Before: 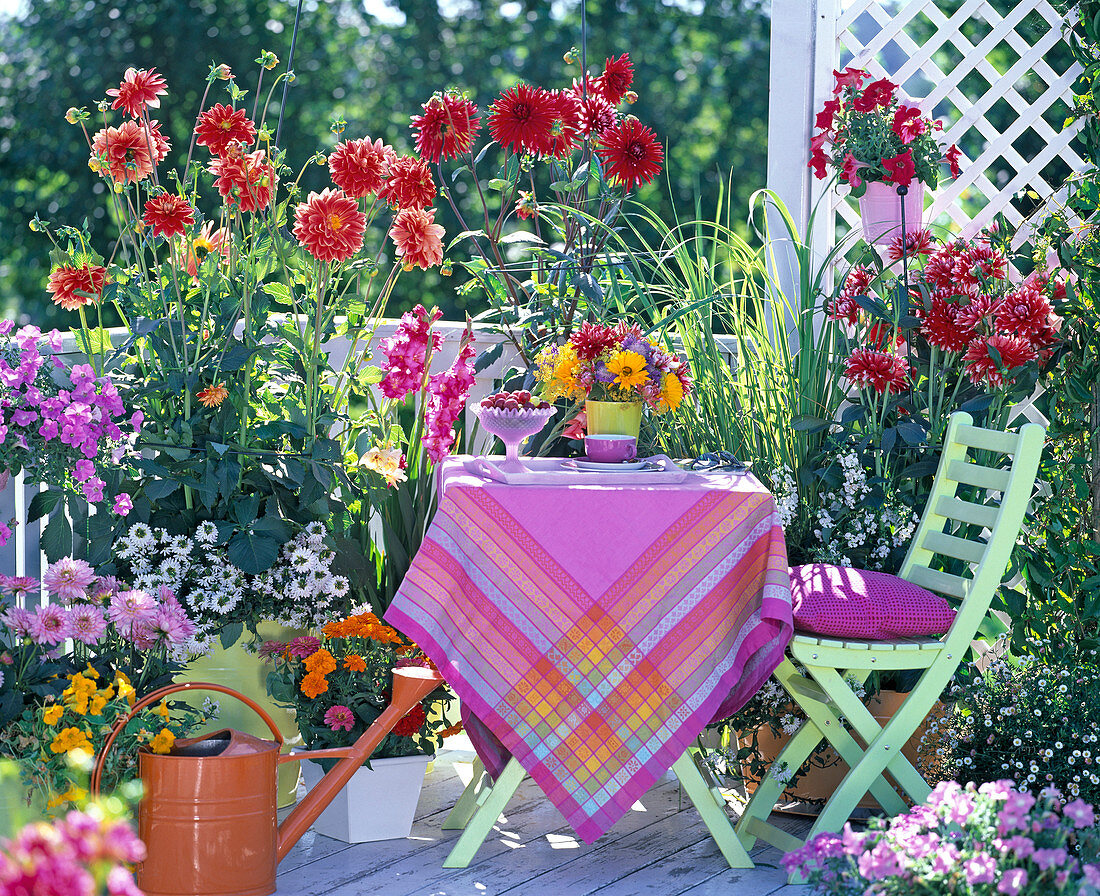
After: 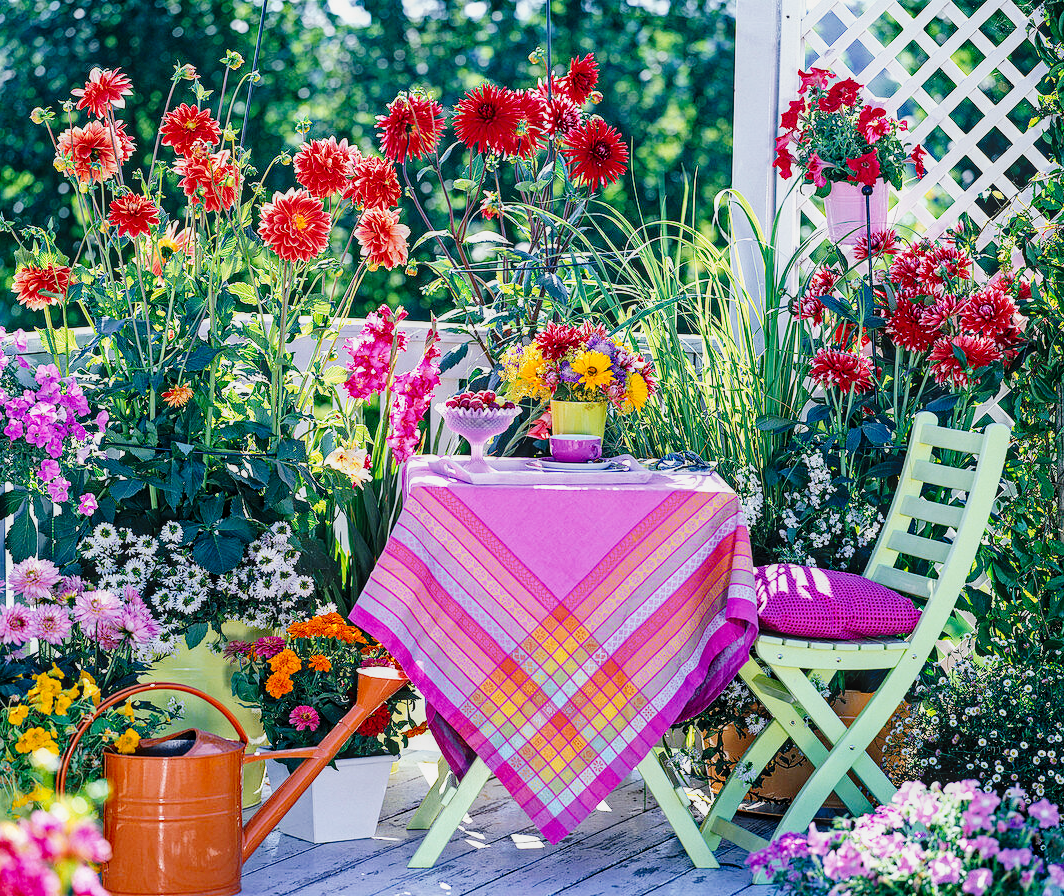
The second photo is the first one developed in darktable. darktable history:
haze removal: compatibility mode true, adaptive false
local contrast: on, module defaults
crop and rotate: left 3.196%
tone curve: curves: ch0 [(0, 0.006) (0.184, 0.117) (0.405, 0.46) (0.456, 0.528) (0.634, 0.728) (0.877, 0.89) (0.984, 0.935)]; ch1 [(0, 0) (0.443, 0.43) (0.492, 0.489) (0.566, 0.579) (0.595, 0.625) (0.608, 0.667) (0.65, 0.729) (1, 1)]; ch2 [(0, 0) (0.33, 0.301) (0.421, 0.443) (0.447, 0.489) (0.495, 0.505) (0.537, 0.583) (0.586, 0.591) (0.663, 0.686) (1, 1)], preserve colors none
tone equalizer: edges refinement/feathering 500, mask exposure compensation -1.57 EV, preserve details no
